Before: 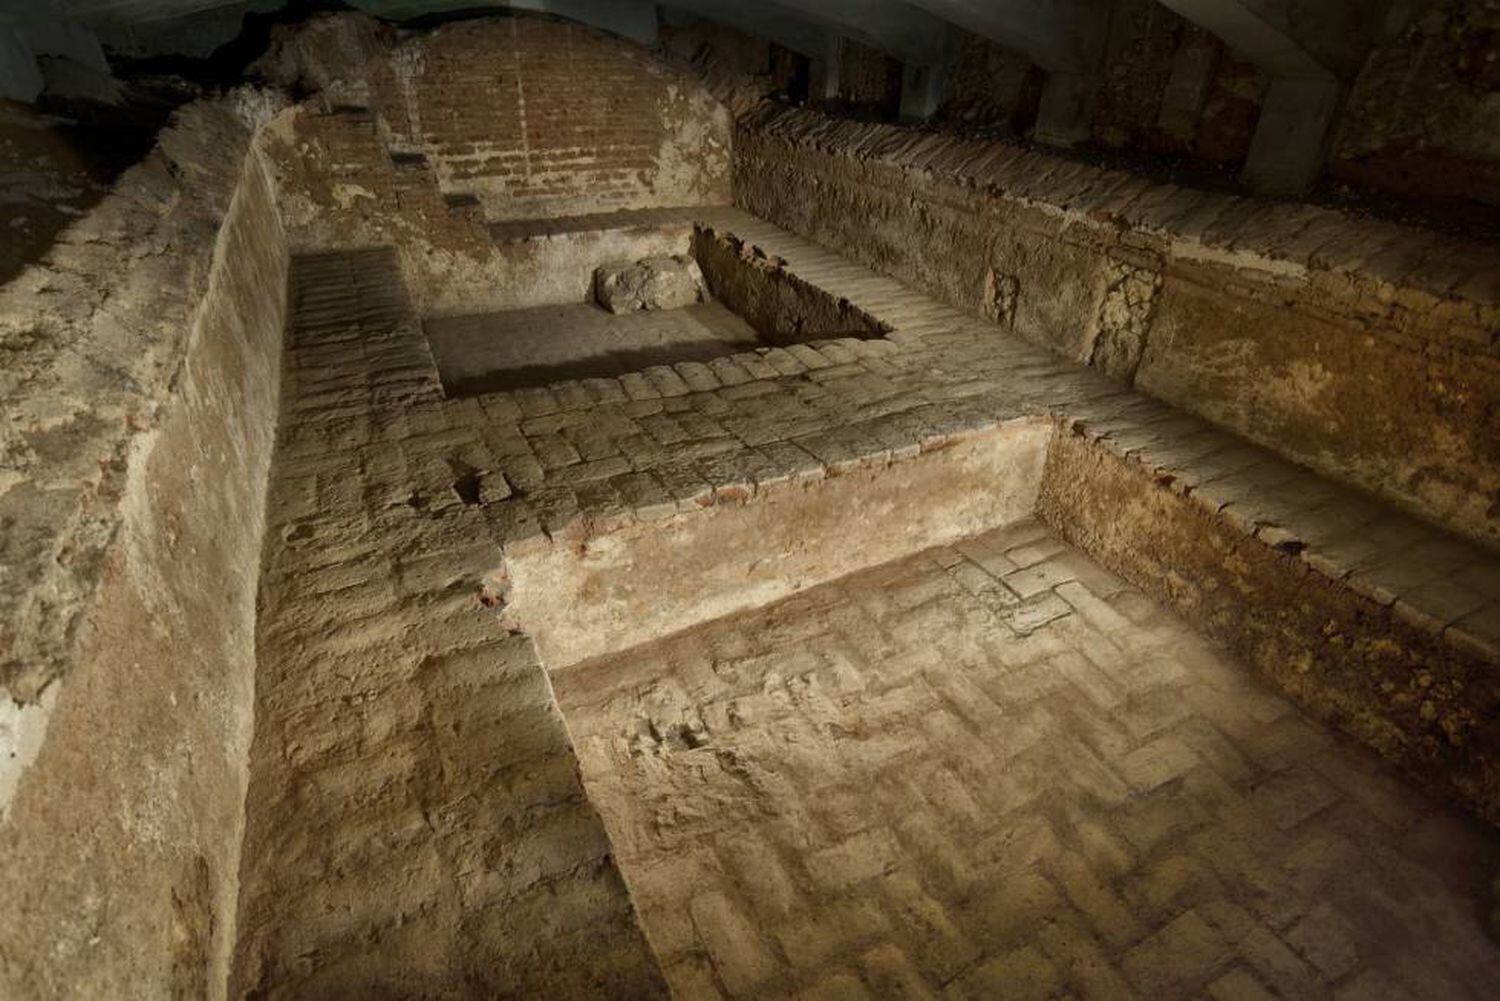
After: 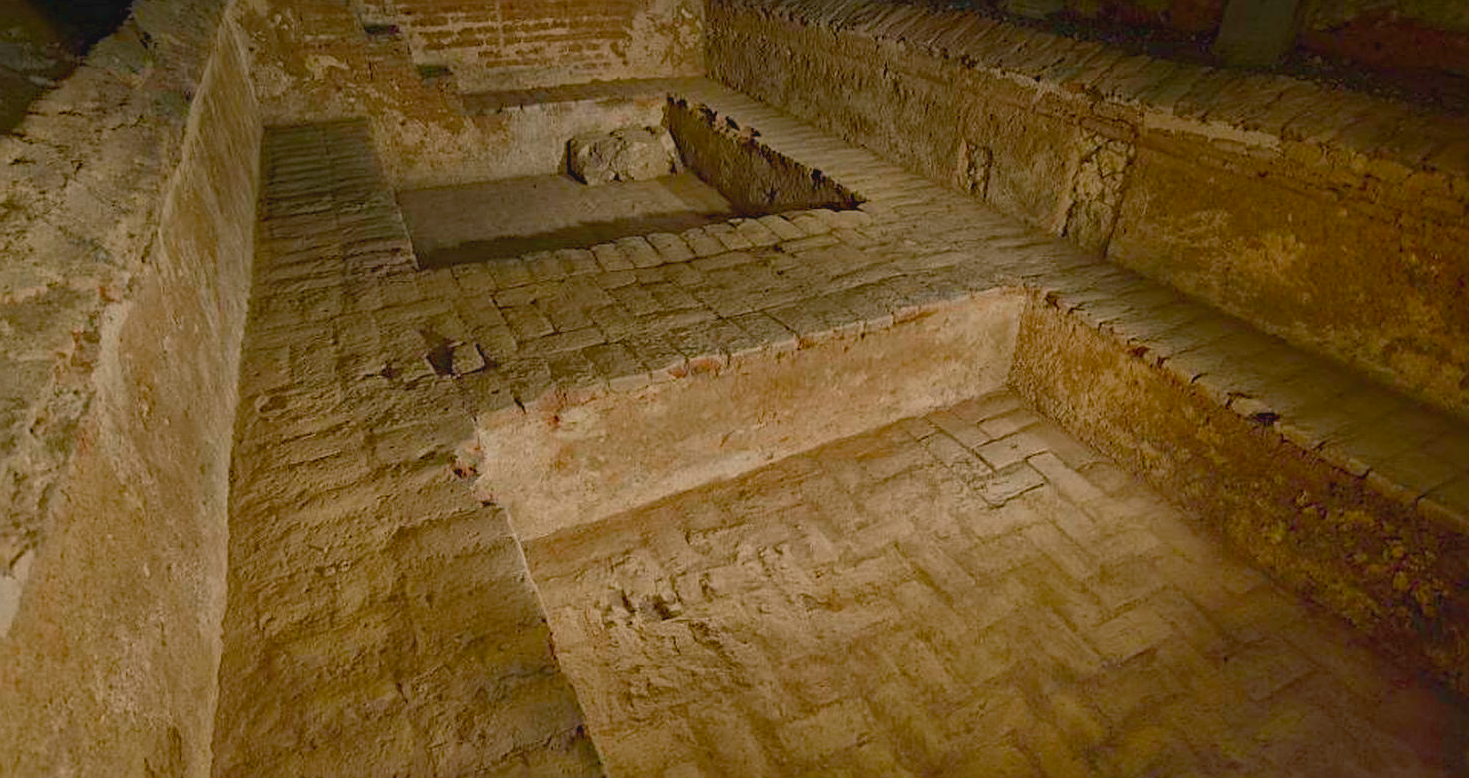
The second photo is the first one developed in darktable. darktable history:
color balance rgb: shadows lift › luminance -10.326%, shadows lift › chroma 0.897%, shadows lift › hue 115.12°, highlights gain › chroma 3.074%, highlights gain › hue 54.61°, perceptual saturation grading › global saturation 20%, perceptual saturation grading › highlights -25.726%, perceptual saturation grading › shadows 23.939%, contrast -29.621%
haze removal: strength 0.293, distance 0.25, compatibility mode true, adaptive false
local contrast: highlights 68%, shadows 64%, detail 82%, midtone range 0.328
sharpen: on, module defaults
crop and rotate: left 1.88%, top 12.888%, right 0.176%, bottom 9.356%
